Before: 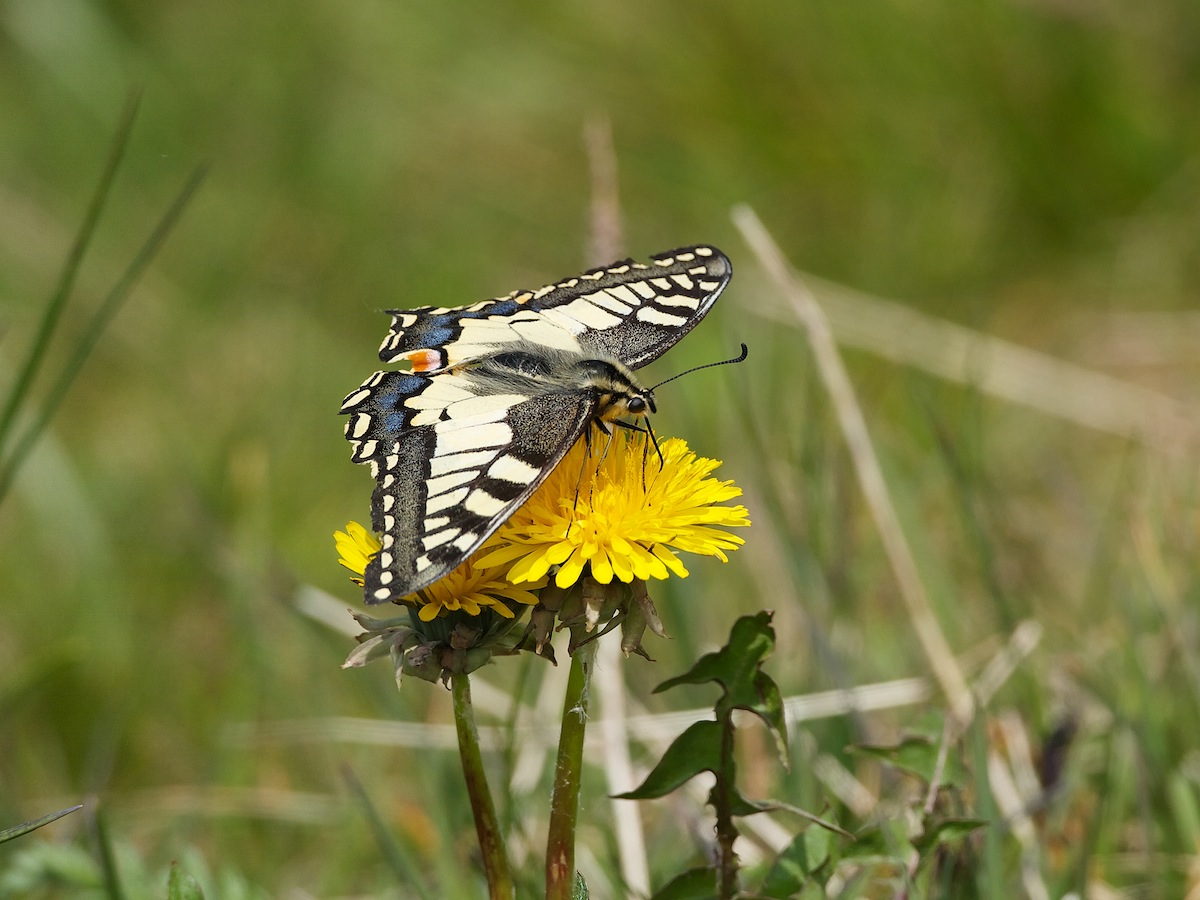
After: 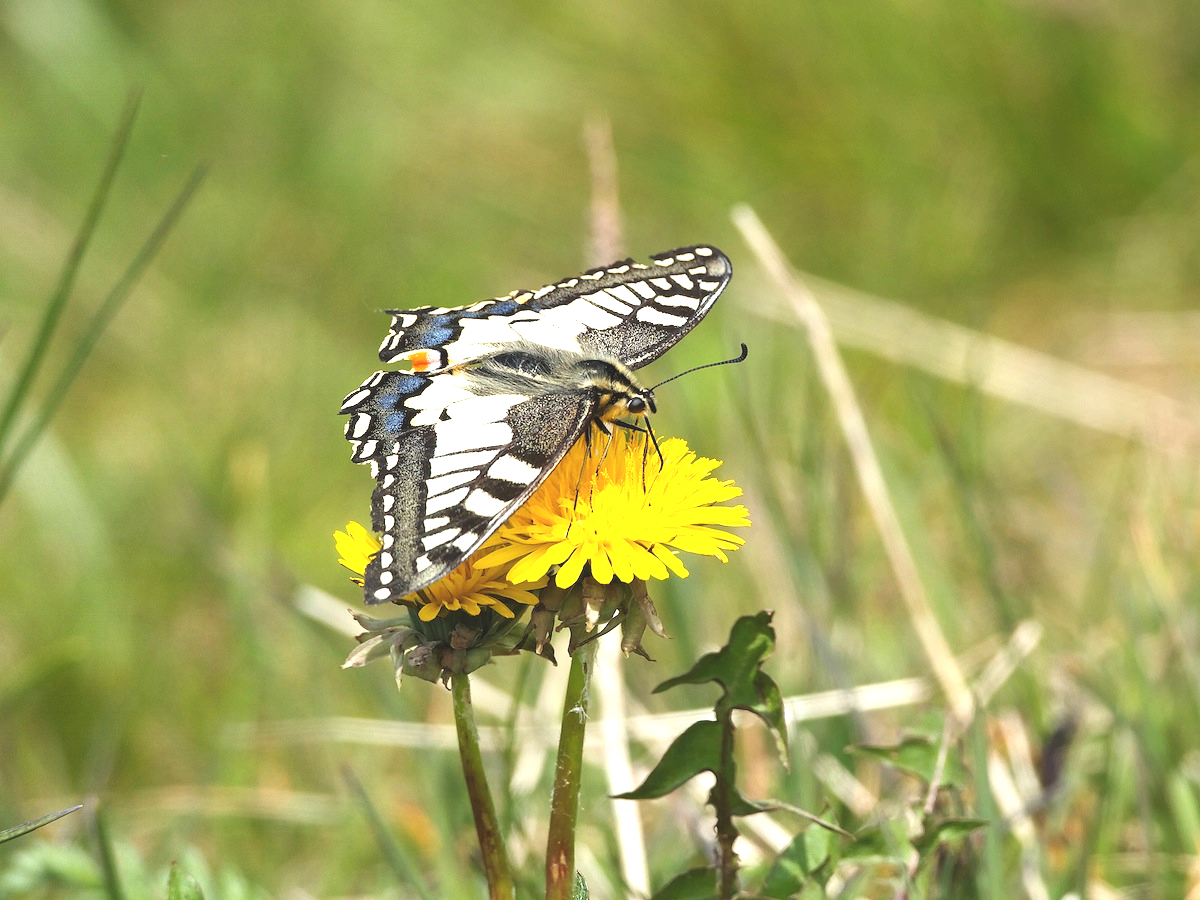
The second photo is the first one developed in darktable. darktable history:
exposure: black level correction -0.006, exposure 1 EV, compensate exposure bias true, compensate highlight preservation false
